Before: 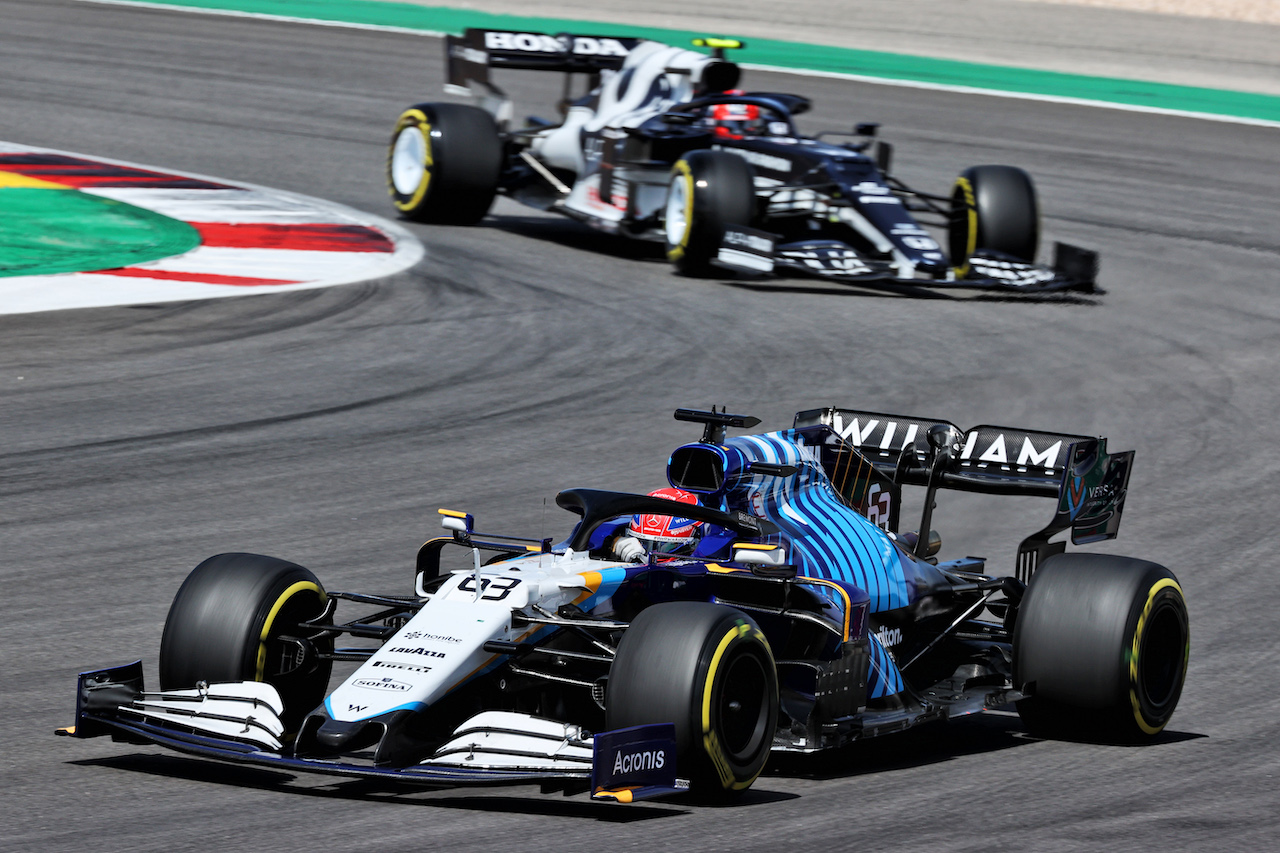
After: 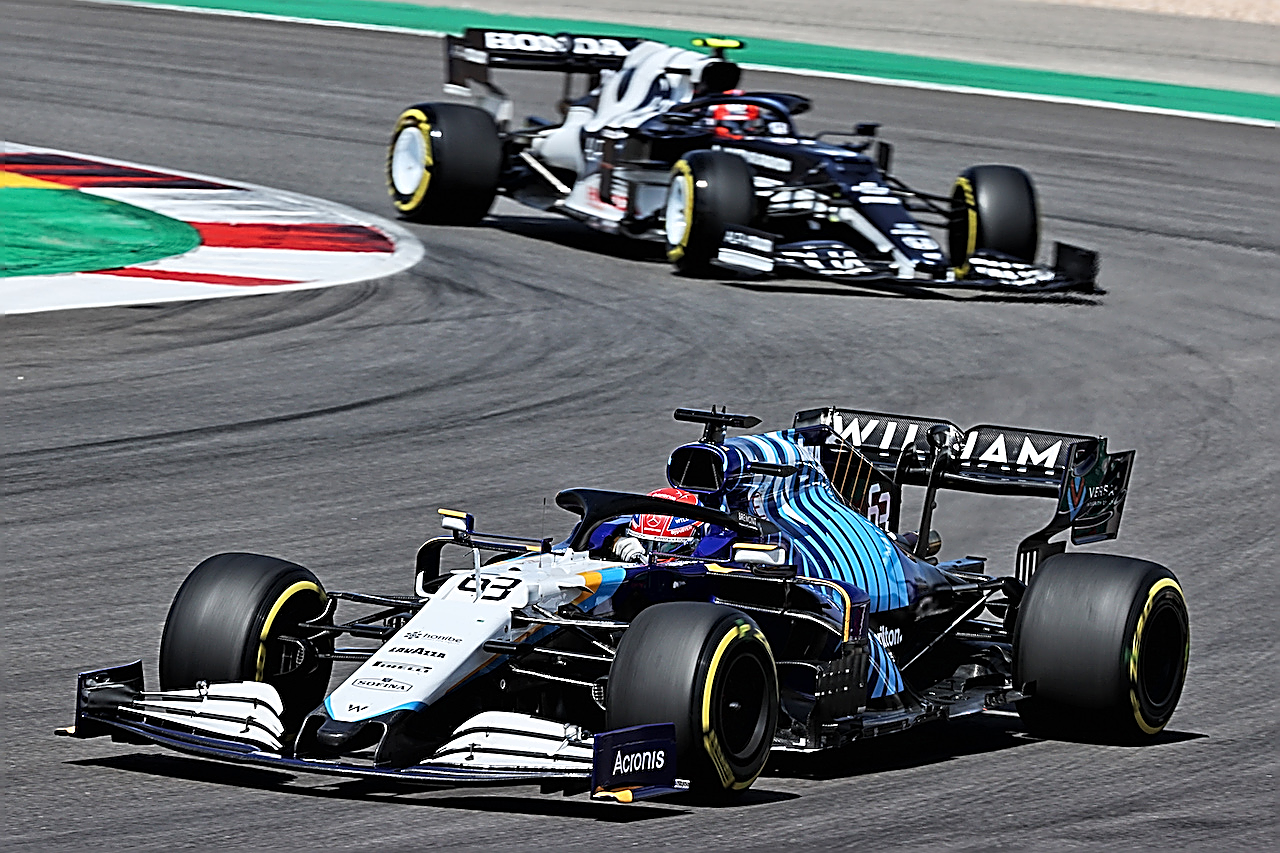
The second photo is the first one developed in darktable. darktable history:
sharpen: amount 1.86
